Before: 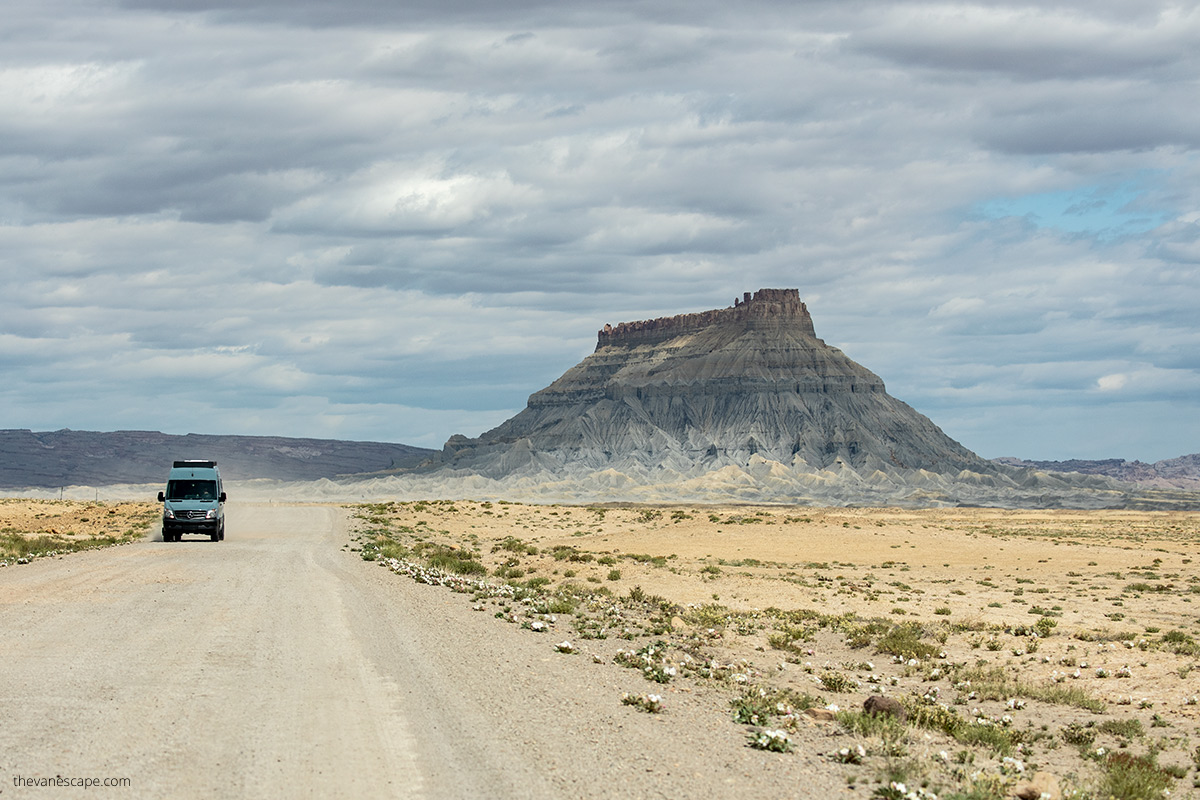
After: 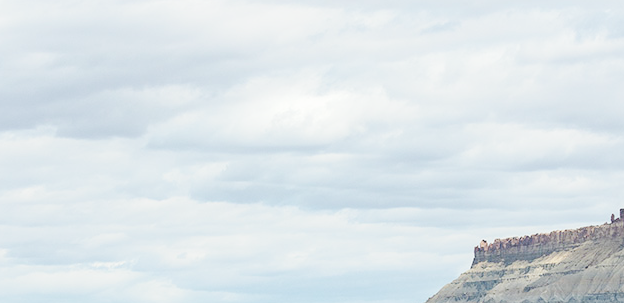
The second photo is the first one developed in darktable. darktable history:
base curve: curves: ch0 [(0, 0.007) (0.028, 0.063) (0.121, 0.311) (0.46, 0.743) (0.859, 0.957) (1, 1)], preserve colors none
crop: left 10.369%, top 10.506%, right 36.503%, bottom 51.593%
contrast brightness saturation: brightness 0.137
